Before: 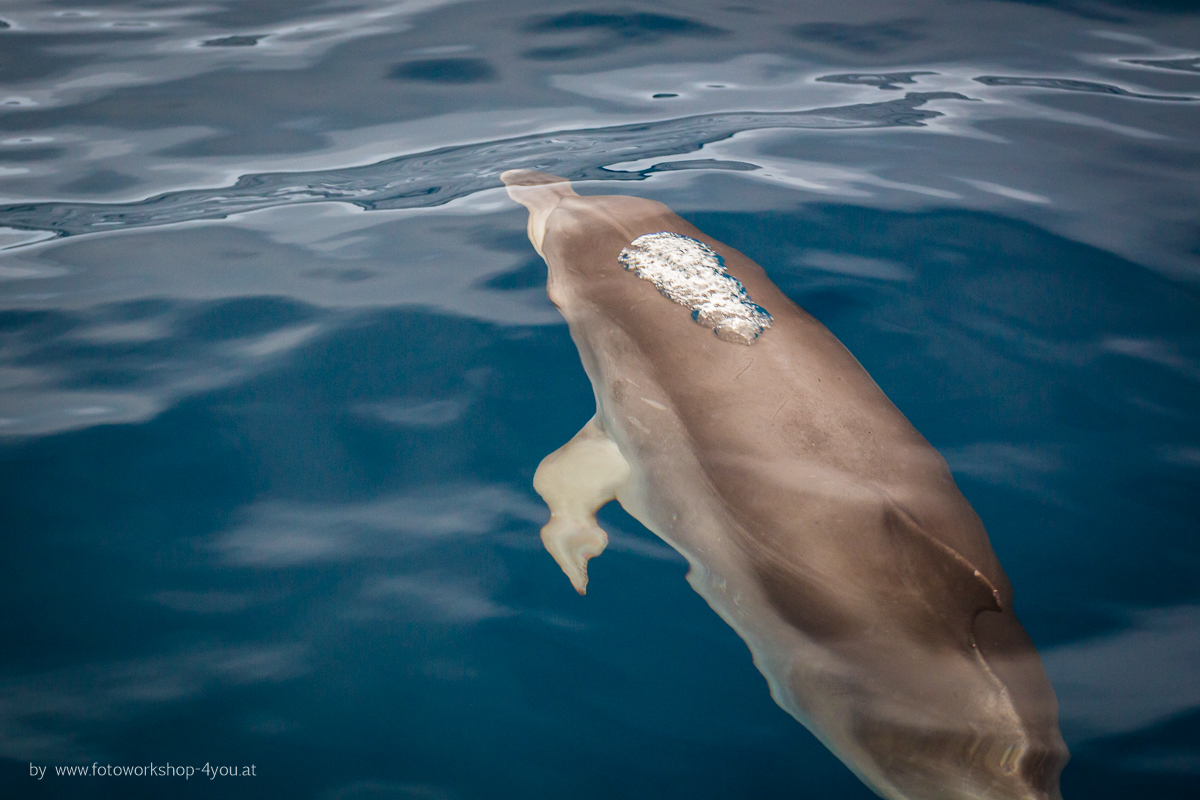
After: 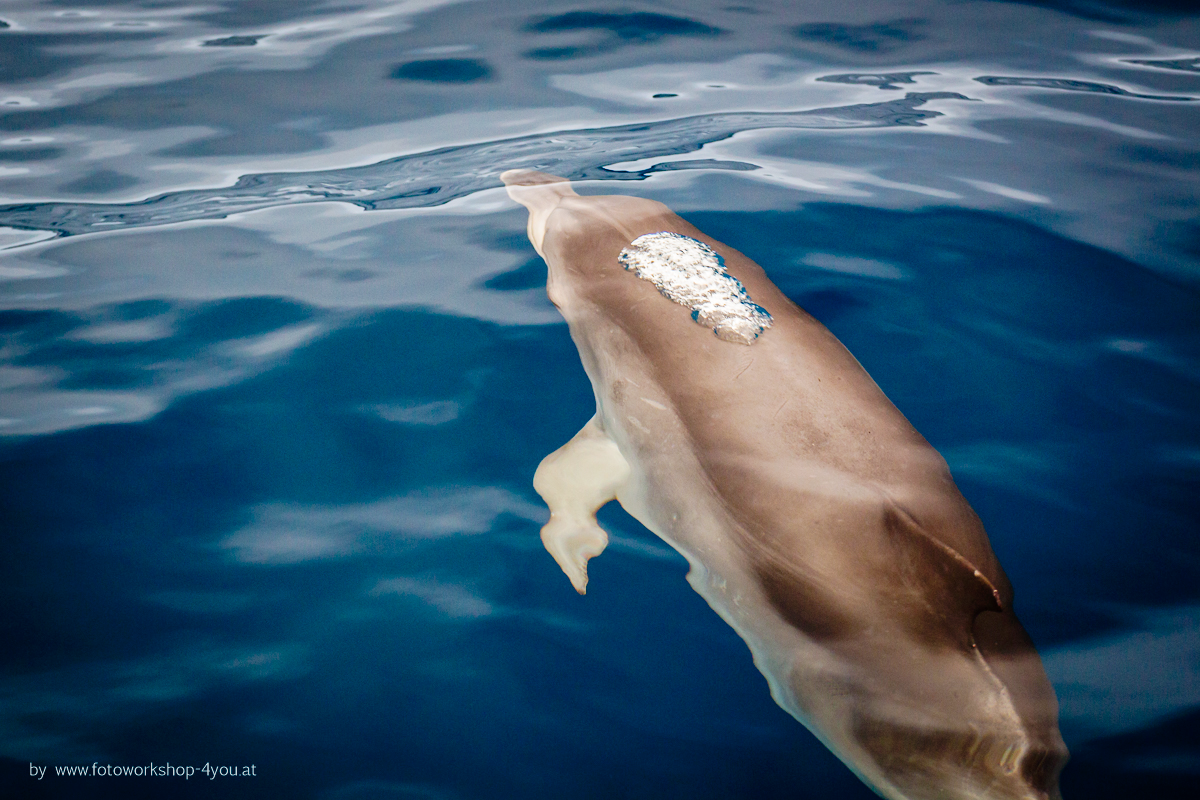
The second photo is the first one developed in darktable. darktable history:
tone curve: curves: ch0 [(0, 0) (0.003, 0) (0.011, 0.001) (0.025, 0.003) (0.044, 0.005) (0.069, 0.013) (0.1, 0.024) (0.136, 0.04) (0.177, 0.087) (0.224, 0.148) (0.277, 0.238) (0.335, 0.335) (0.399, 0.43) (0.468, 0.524) (0.543, 0.621) (0.623, 0.712) (0.709, 0.788) (0.801, 0.867) (0.898, 0.947) (1, 1)], preserve colors none
levels: mode automatic, levels [0.062, 0.494, 0.925]
